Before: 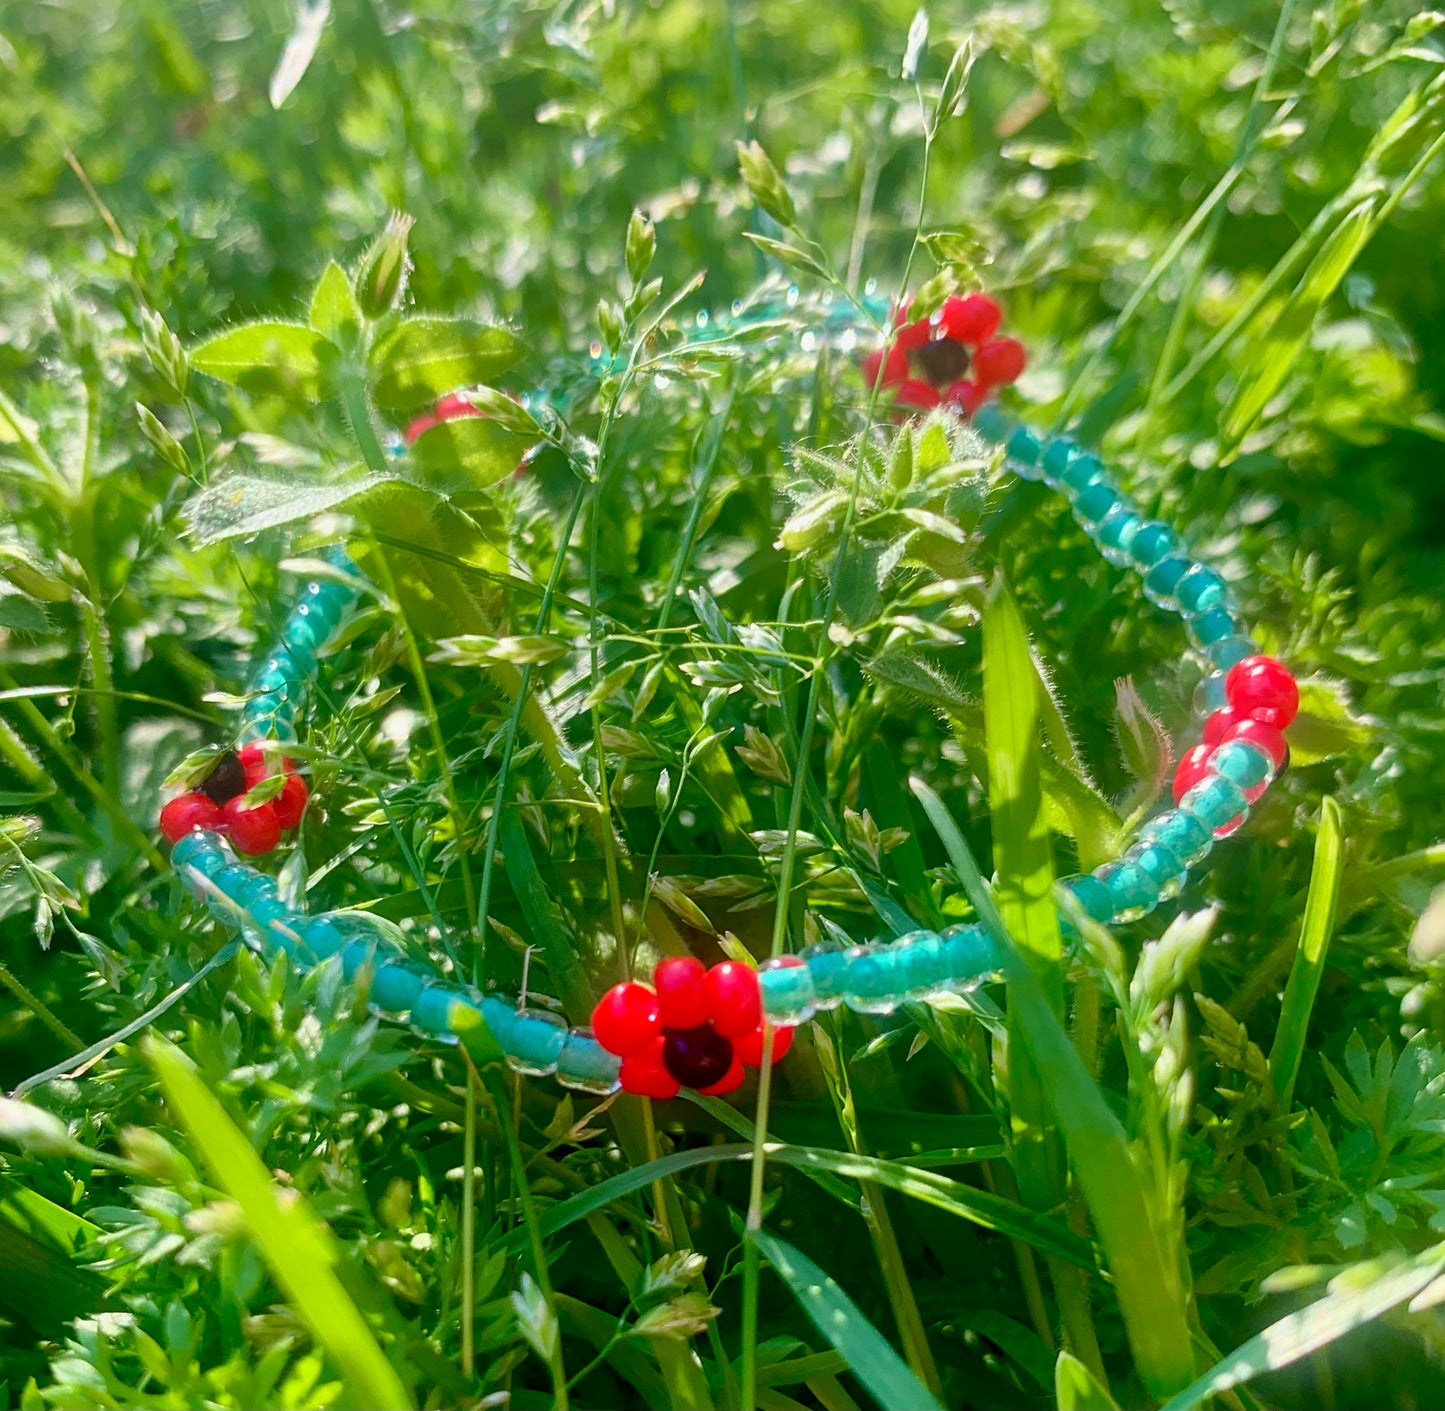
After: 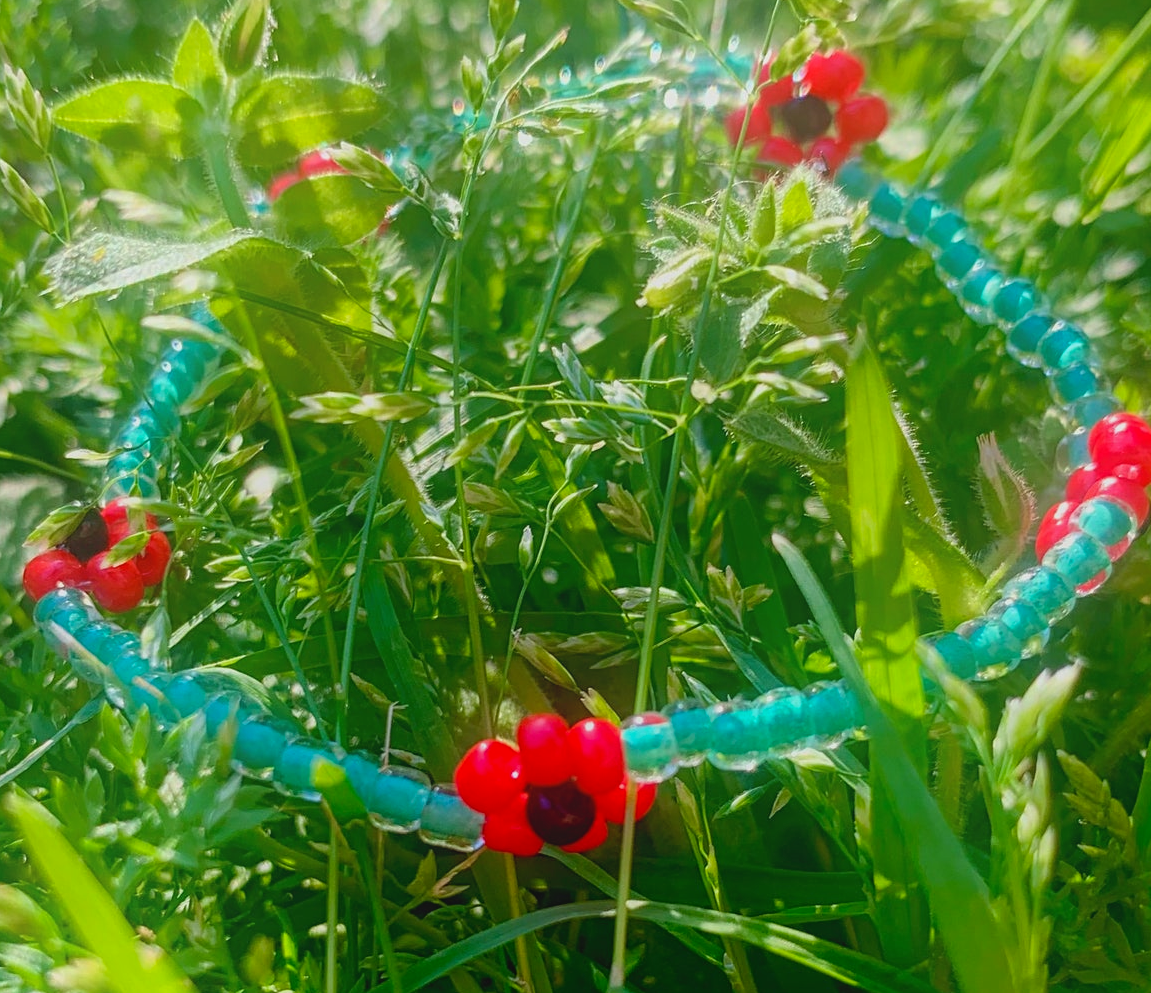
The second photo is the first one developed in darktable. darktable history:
crop: left 9.485%, top 17.267%, right 10.793%, bottom 12.311%
contrast equalizer: y [[0.439, 0.44, 0.442, 0.457, 0.493, 0.498], [0.5 ×6], [0.5 ×6], [0 ×6], [0 ×6]]
